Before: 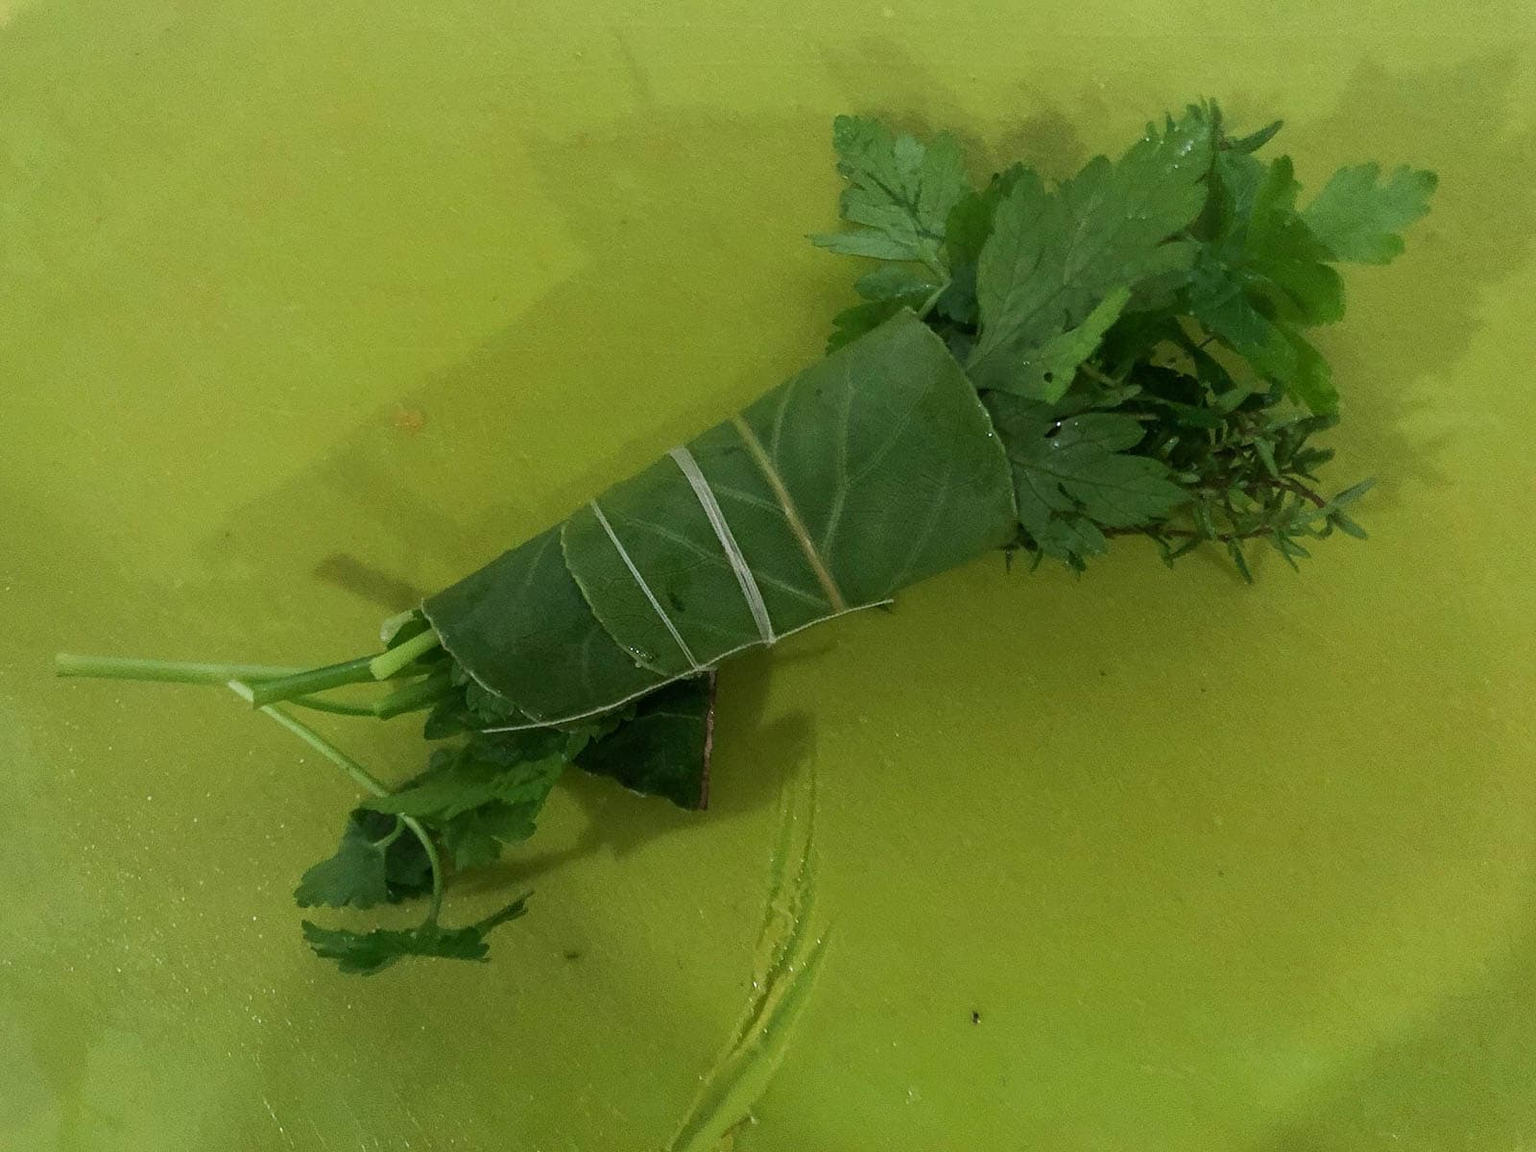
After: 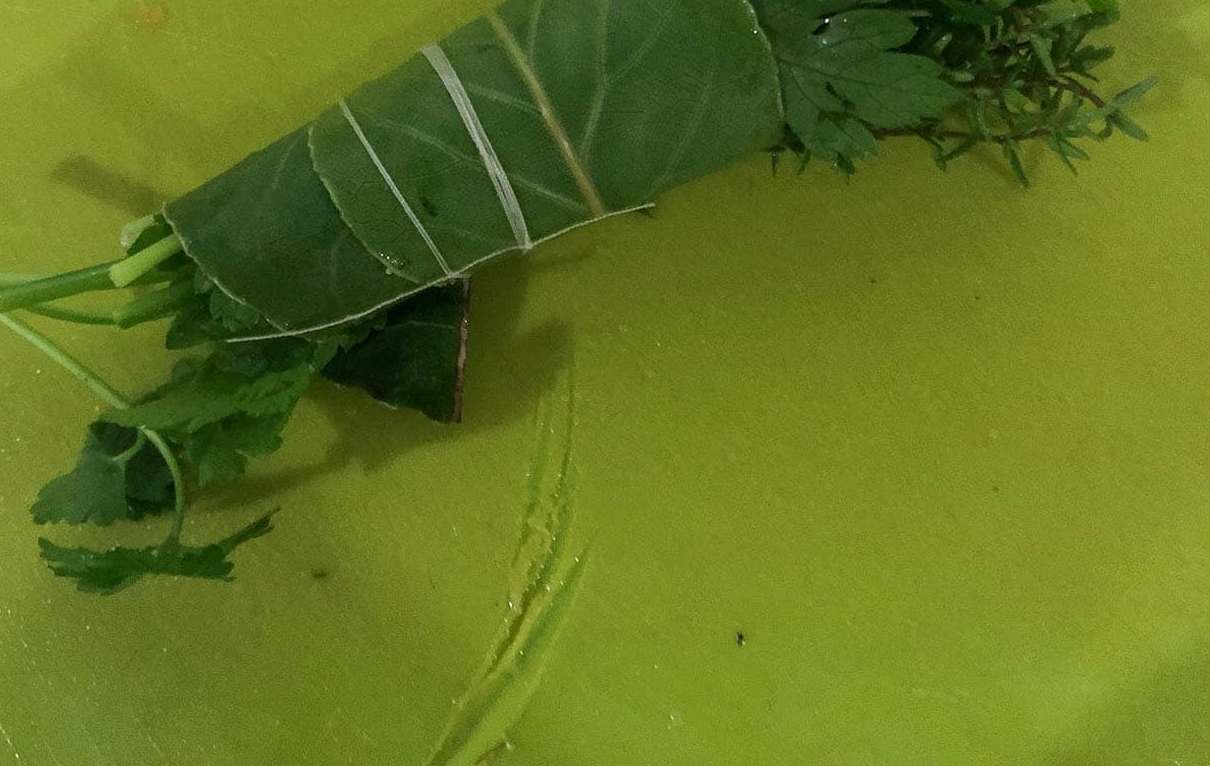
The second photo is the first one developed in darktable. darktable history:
white balance: red 1.009, blue 0.985
crop and rotate: left 17.299%, top 35.115%, right 7.015%, bottom 1.024%
